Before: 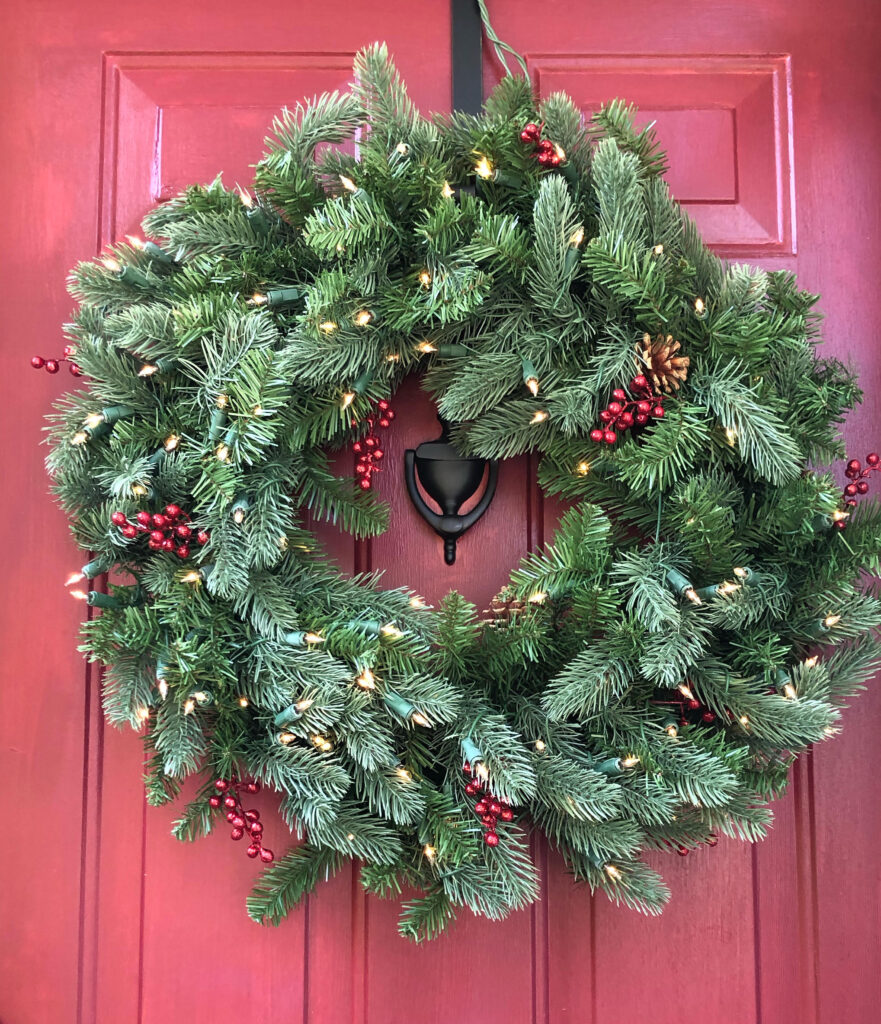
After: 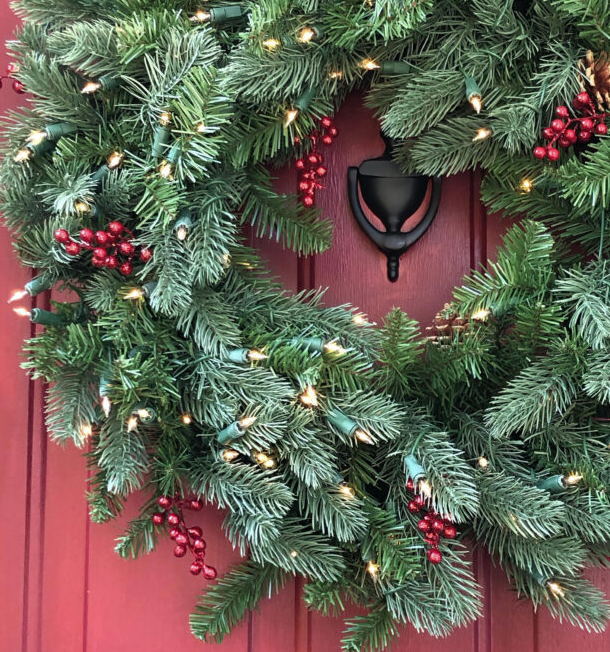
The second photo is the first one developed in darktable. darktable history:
crop: left 6.488%, top 27.668%, right 24.183%, bottom 8.656%
base curve: curves: ch0 [(0, 0) (0.74, 0.67) (1, 1)]
